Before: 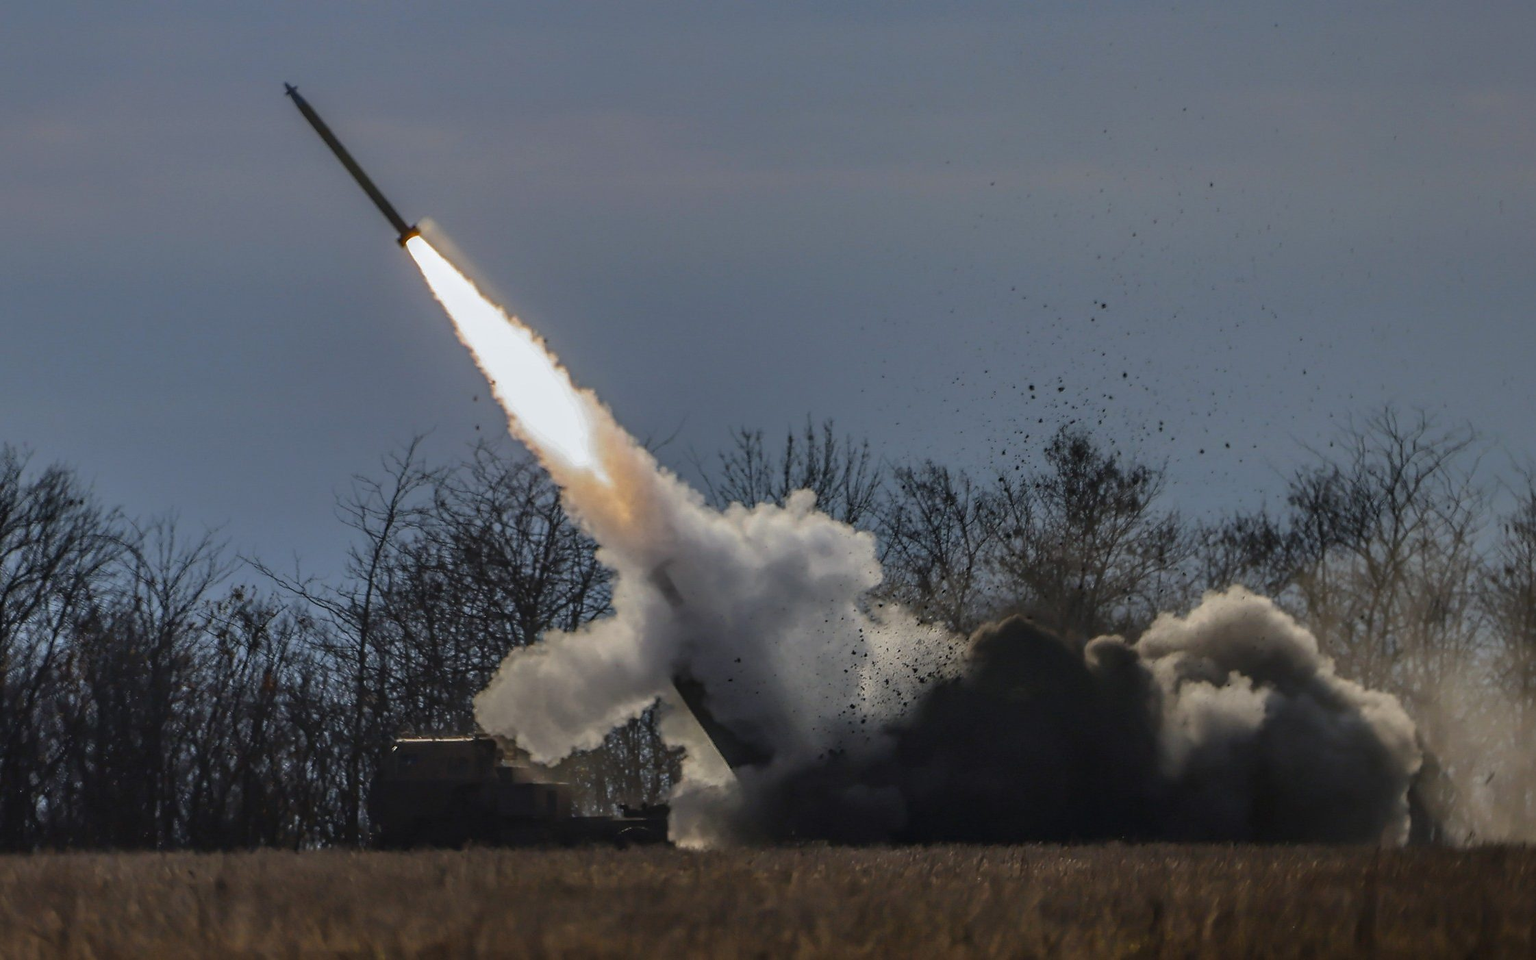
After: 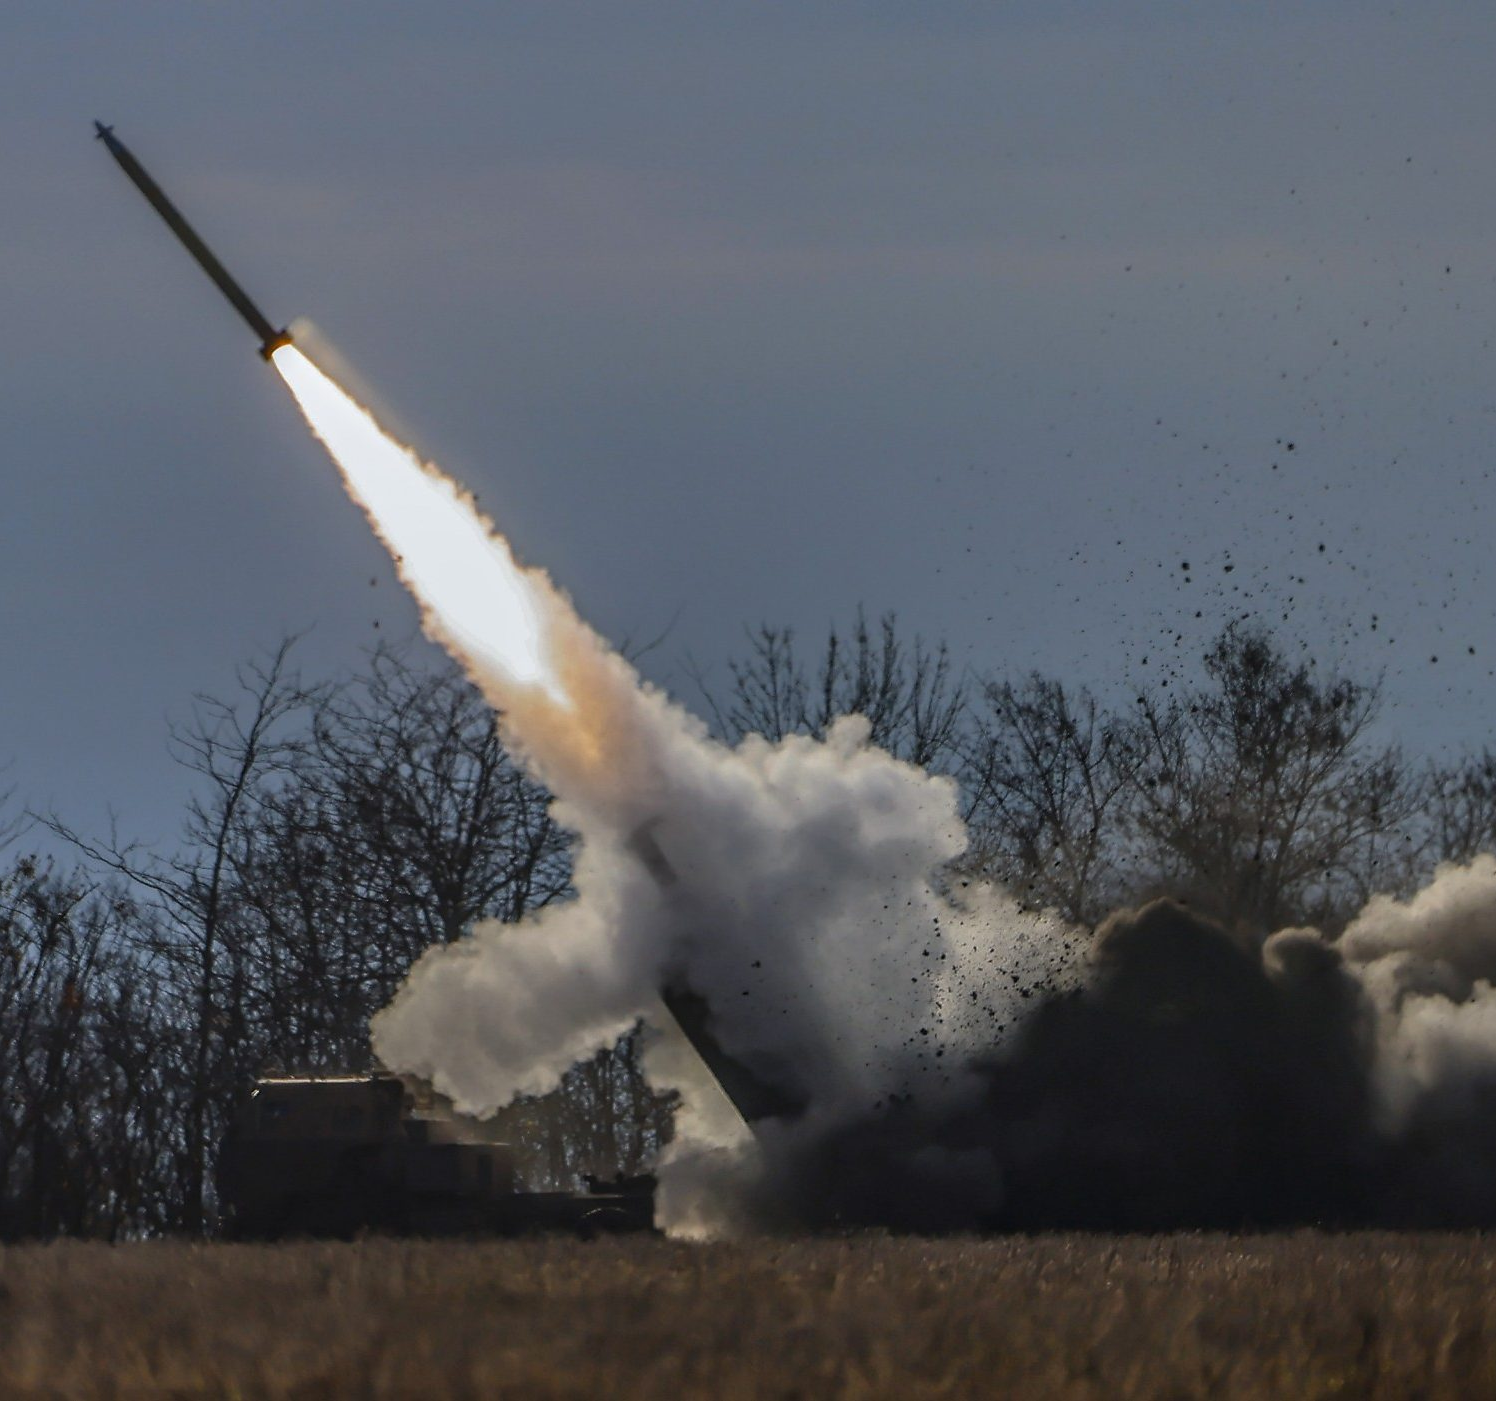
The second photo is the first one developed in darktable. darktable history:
crop and rotate: left 14.343%, right 18.952%
